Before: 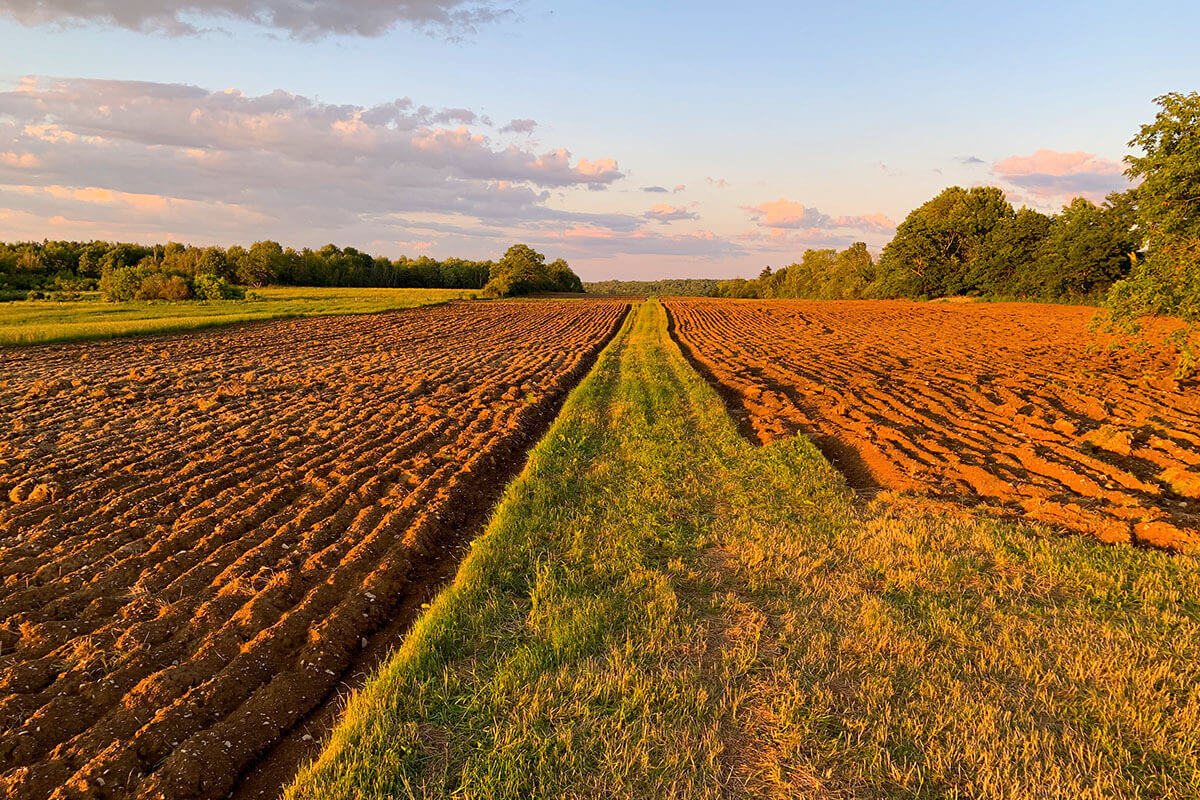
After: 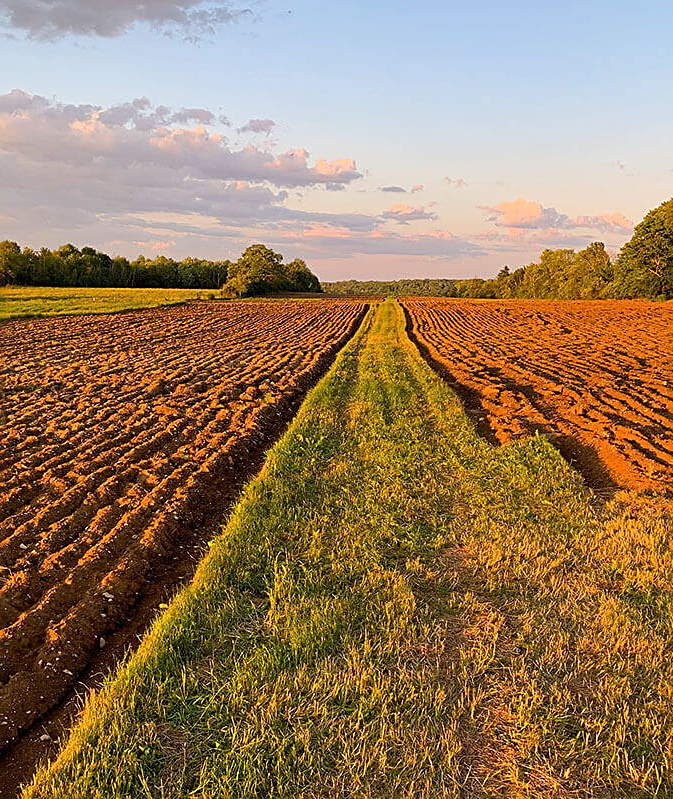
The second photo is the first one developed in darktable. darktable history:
crop: left 21.862%, right 22.015%, bottom 0.006%
sharpen: on, module defaults
